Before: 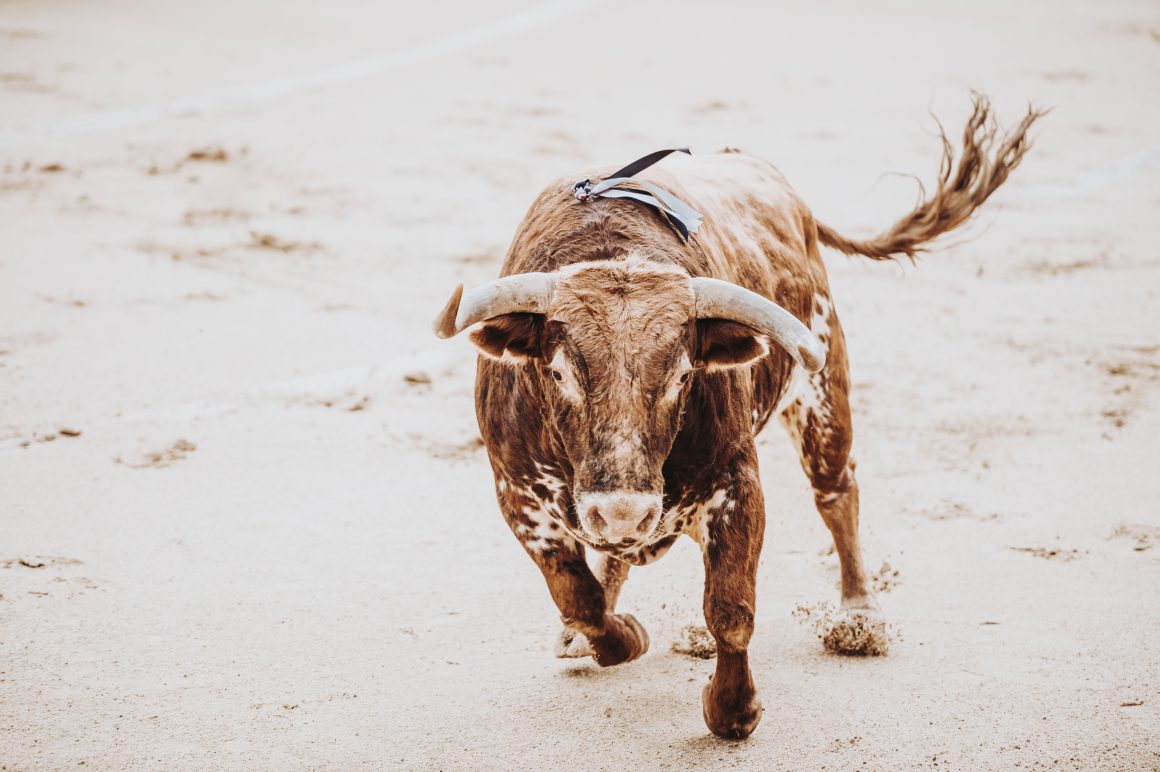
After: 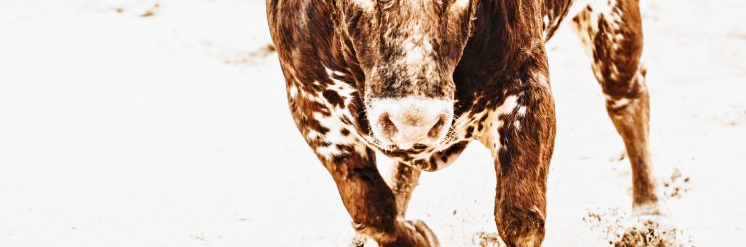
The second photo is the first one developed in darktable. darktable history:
contrast brightness saturation: contrast 0.11, saturation -0.17
crop: left 18.091%, top 51.13%, right 17.525%, bottom 16.85%
color balance rgb: perceptual saturation grading › global saturation 20%, perceptual saturation grading › highlights -25%, perceptual saturation grading › shadows 25%
base curve: curves: ch0 [(0, 0) (0.579, 0.807) (1, 1)], preserve colors none
contrast equalizer: octaves 7, y [[0.6 ×6], [0.55 ×6], [0 ×6], [0 ×6], [0 ×6]], mix 0.35
